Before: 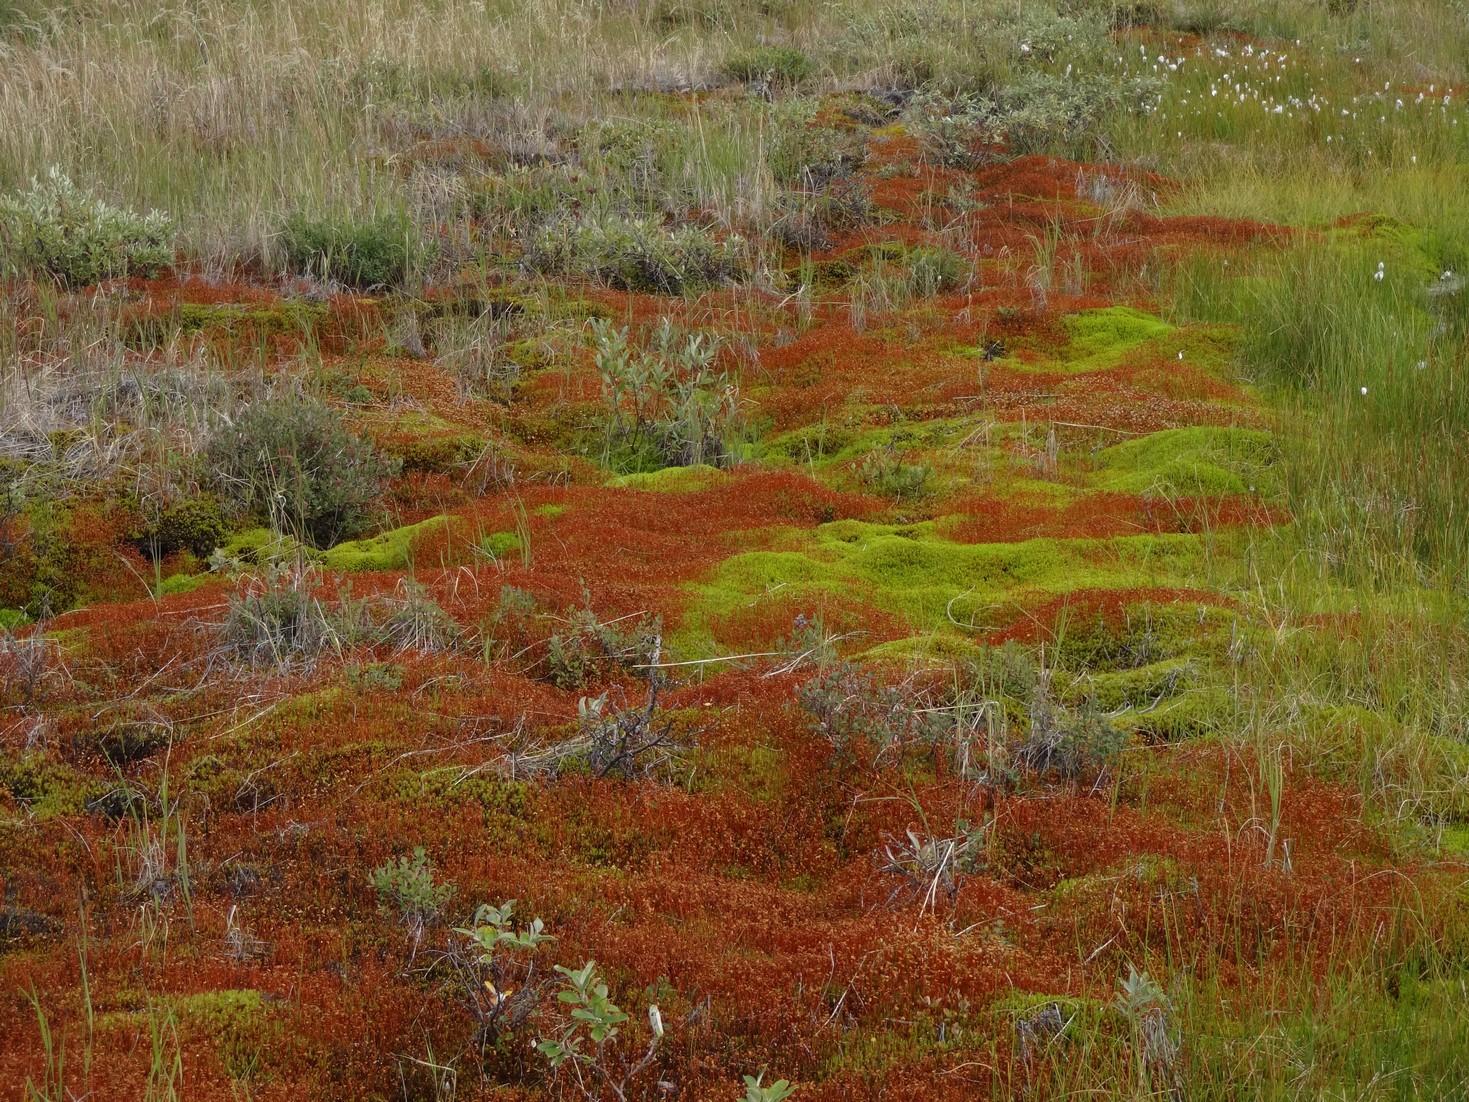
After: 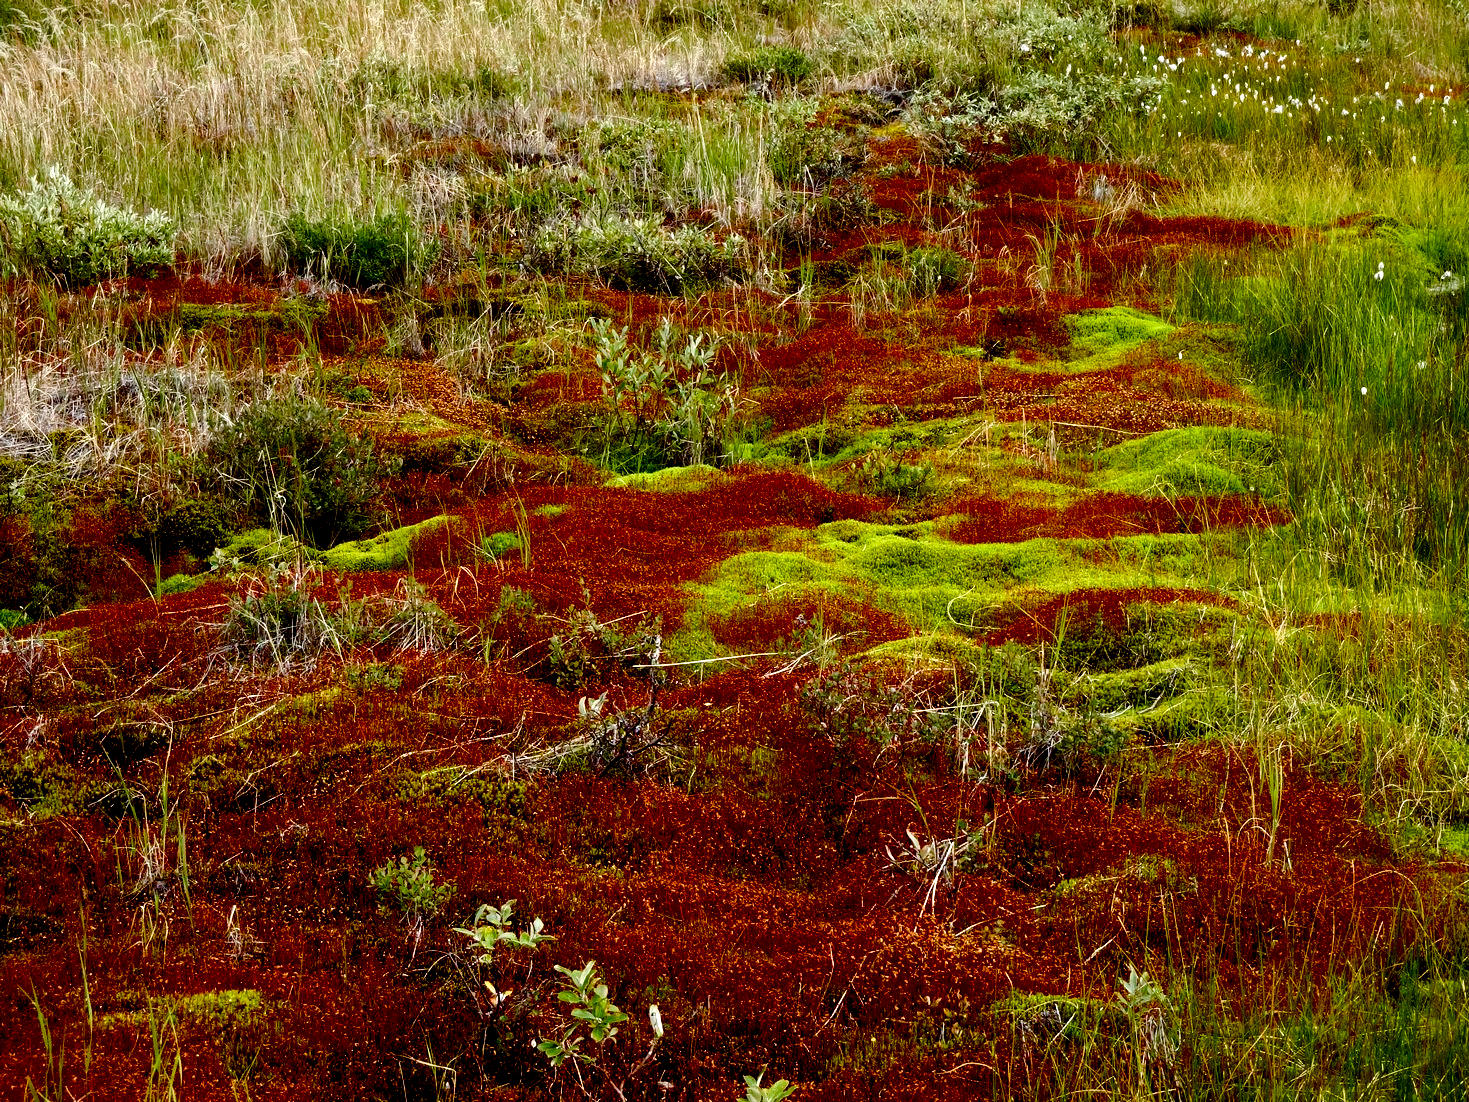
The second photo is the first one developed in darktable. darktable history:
exposure: black level correction 0.037, exposure 0.906 EV, compensate highlight preservation false
color balance rgb: shadows lift › chroma 0.726%, shadows lift › hue 111.57°, power › hue 71.66°, perceptual saturation grading › global saturation 24.694%, perceptual saturation grading › highlights -50.995%, perceptual saturation grading › mid-tones 19.439%, perceptual saturation grading › shadows 62.059%, global vibrance 20%
contrast brightness saturation: contrast 0.235, brightness -0.224, saturation 0.138
